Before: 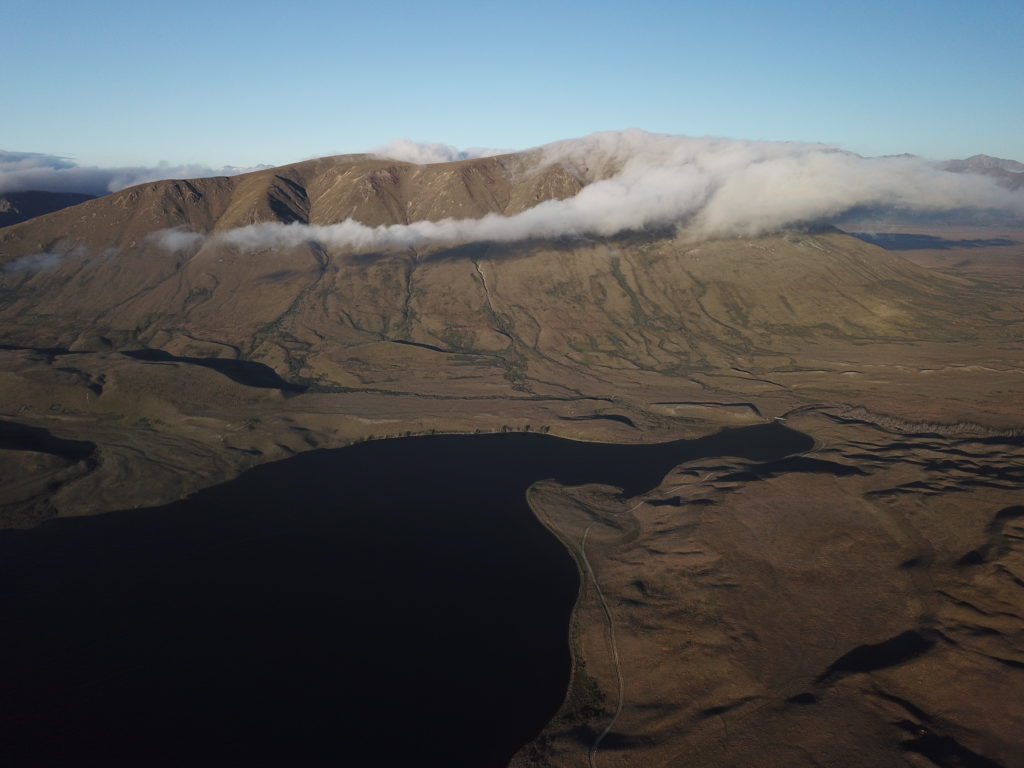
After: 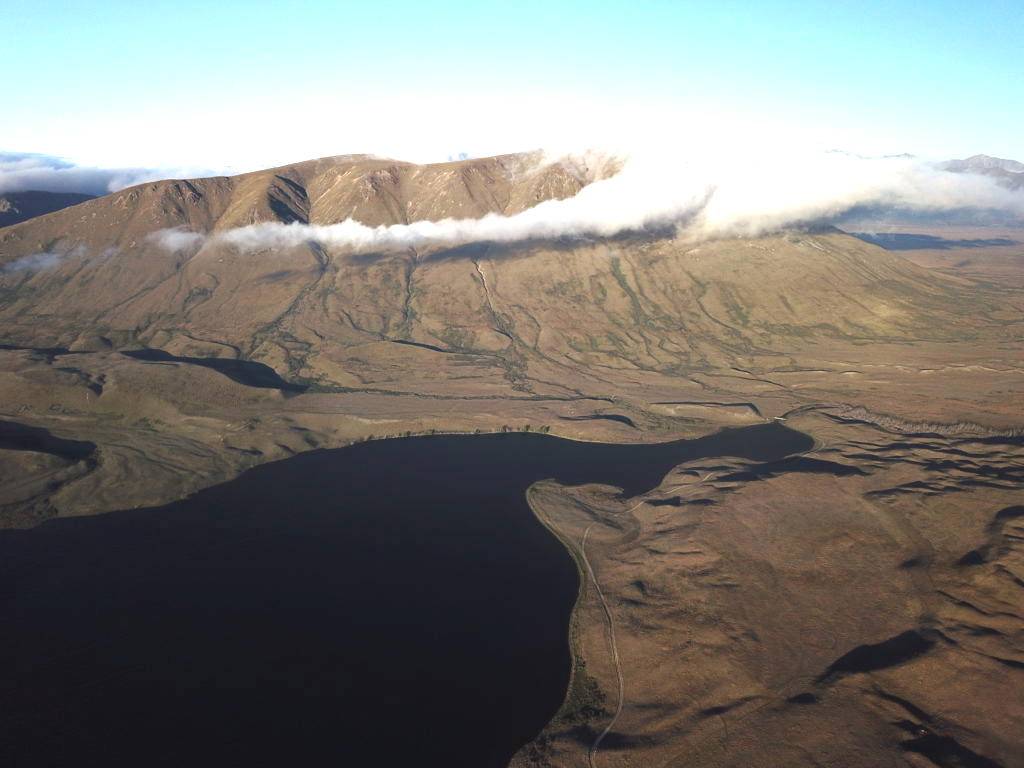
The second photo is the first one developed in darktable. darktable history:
exposure: black level correction 0, exposure 1.288 EV, compensate highlight preservation false
